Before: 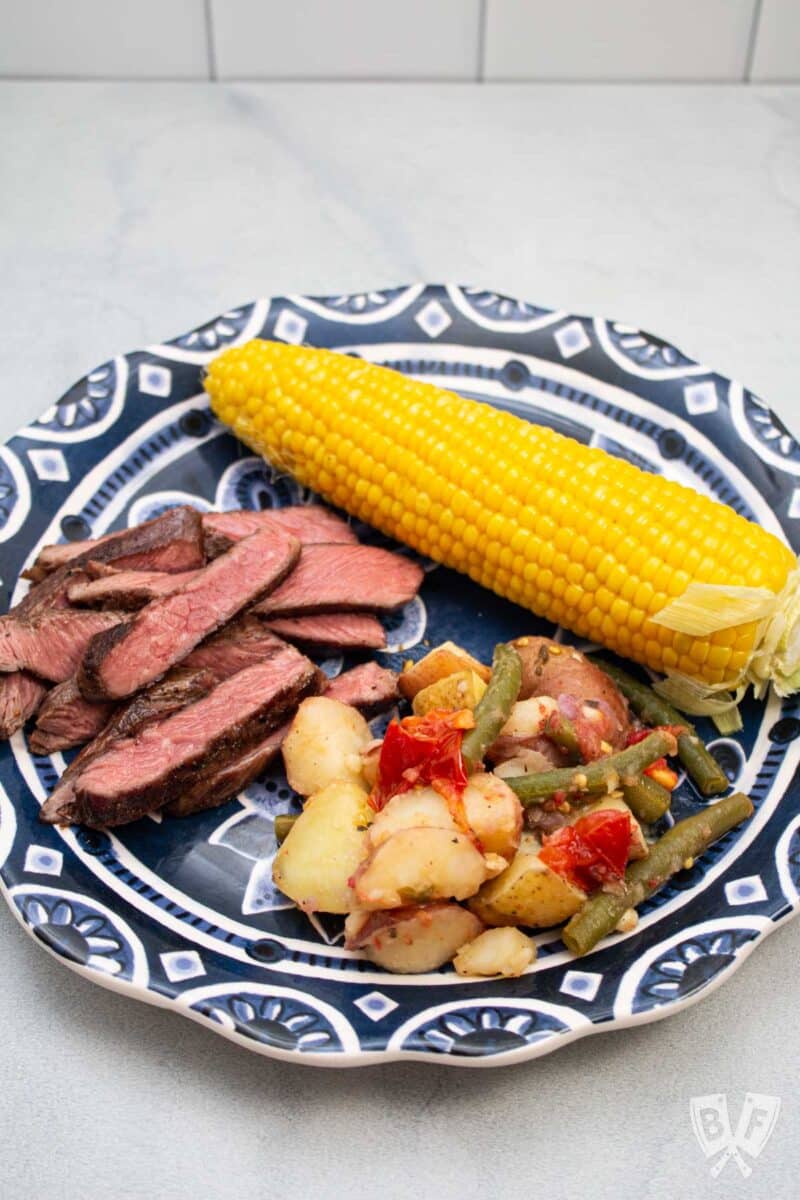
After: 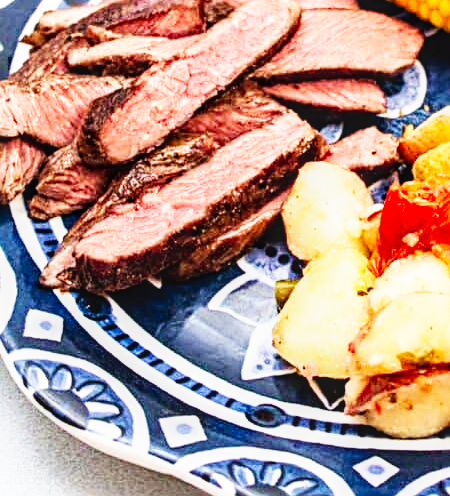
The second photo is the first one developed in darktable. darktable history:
exposure: exposure 0.133 EV, compensate highlight preservation false
velvia: on, module defaults
local contrast: on, module defaults
sharpen: radius 3.077
base curve: curves: ch0 [(0, 0) (0.007, 0.004) (0.027, 0.03) (0.046, 0.07) (0.207, 0.54) (0.442, 0.872) (0.673, 0.972) (1, 1)], preserve colors none
crop: top 44.664%, right 43.733%, bottom 12.751%
